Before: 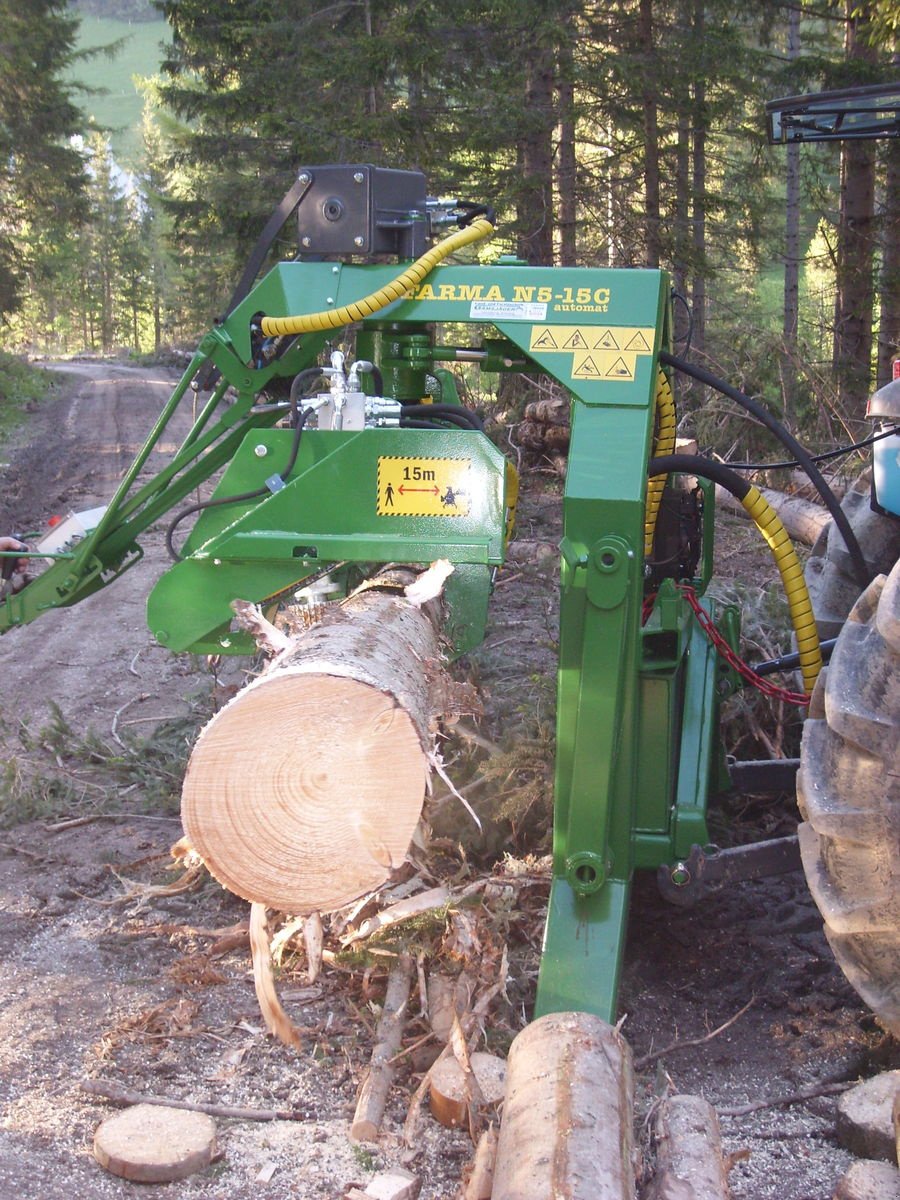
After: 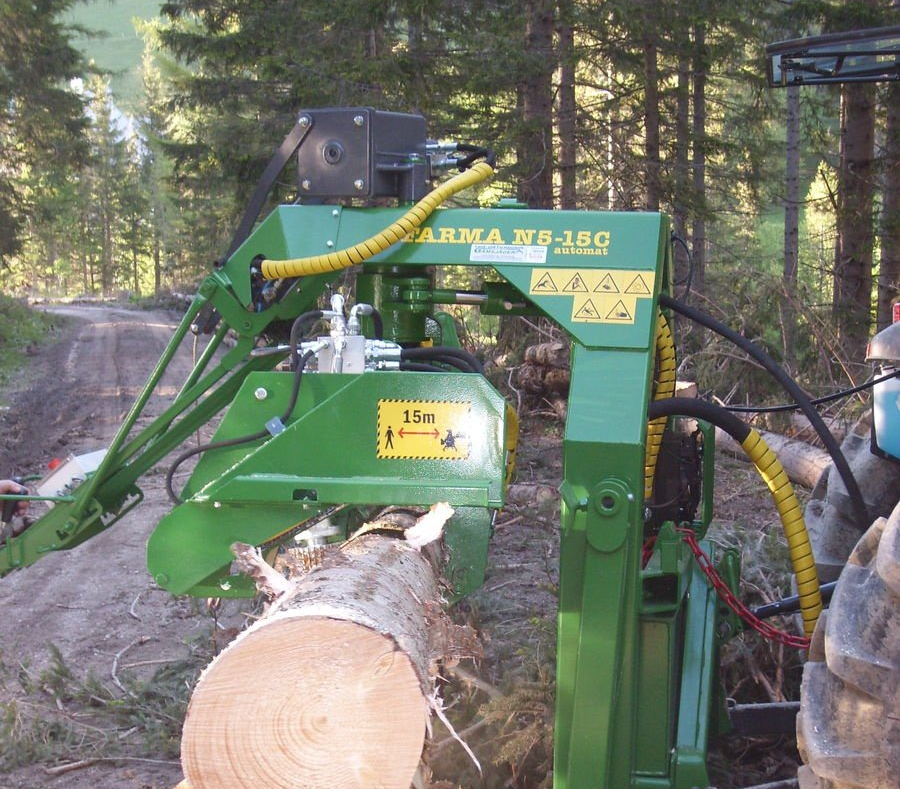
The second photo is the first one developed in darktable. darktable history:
crop and rotate: top 4.78%, bottom 29.422%
